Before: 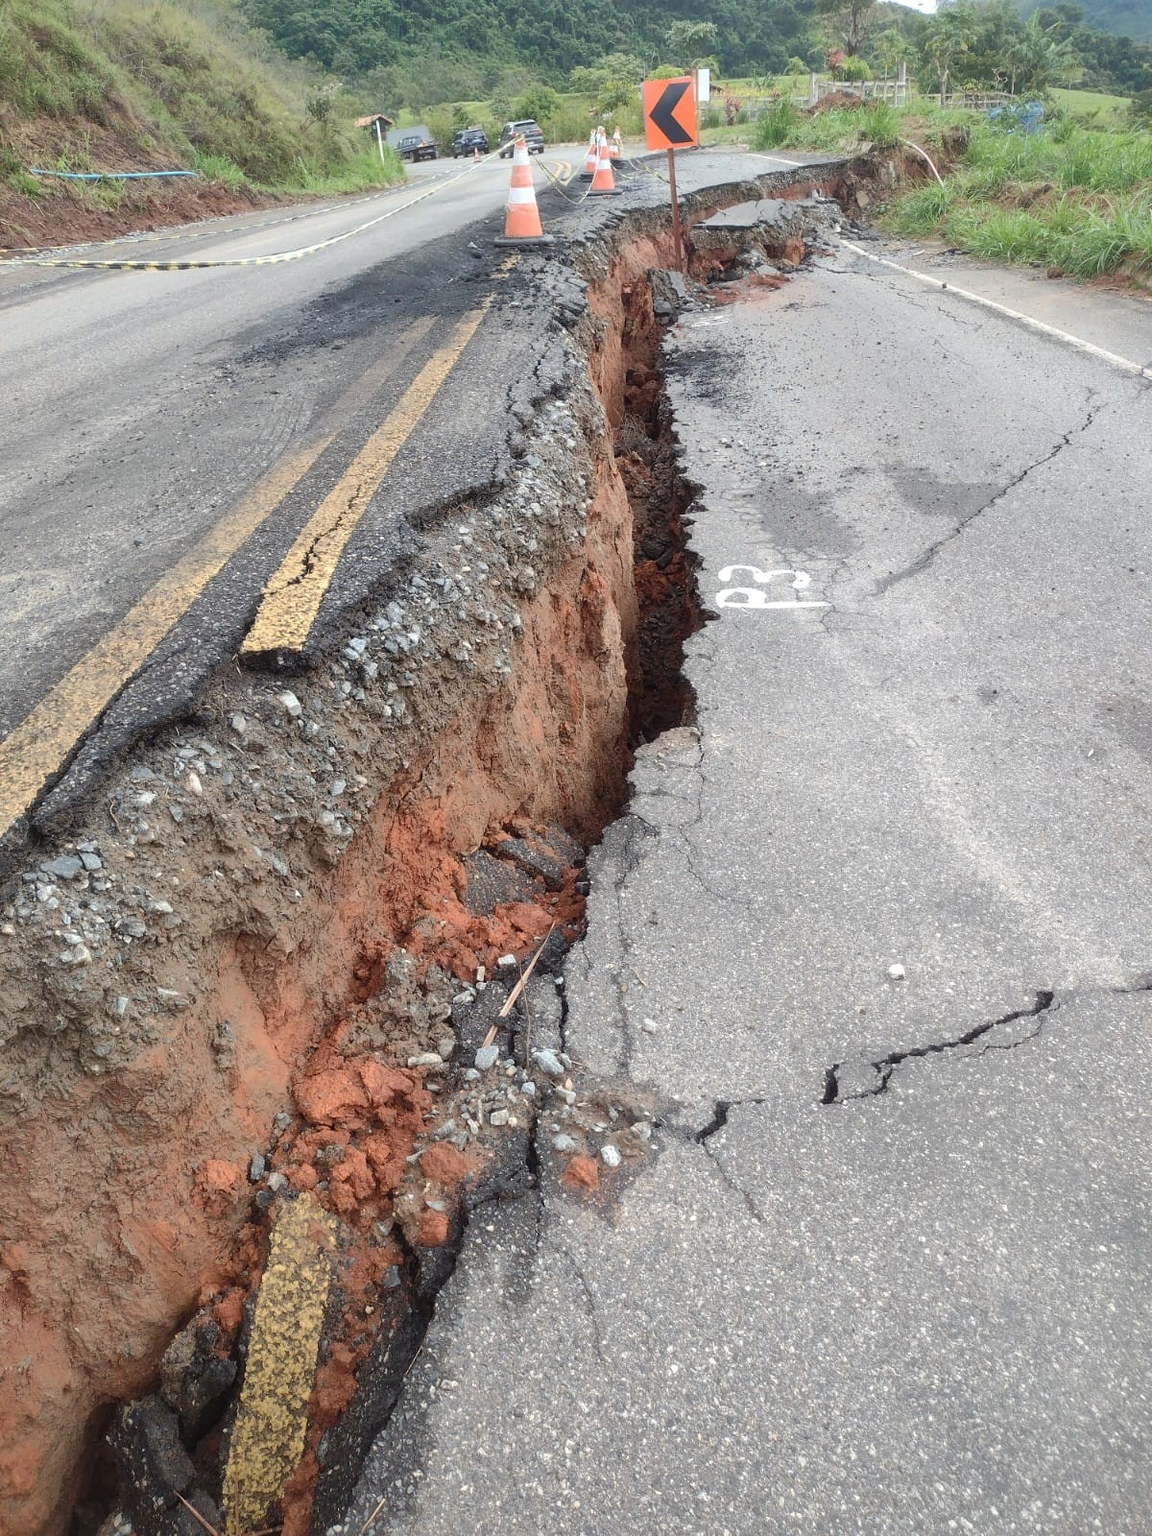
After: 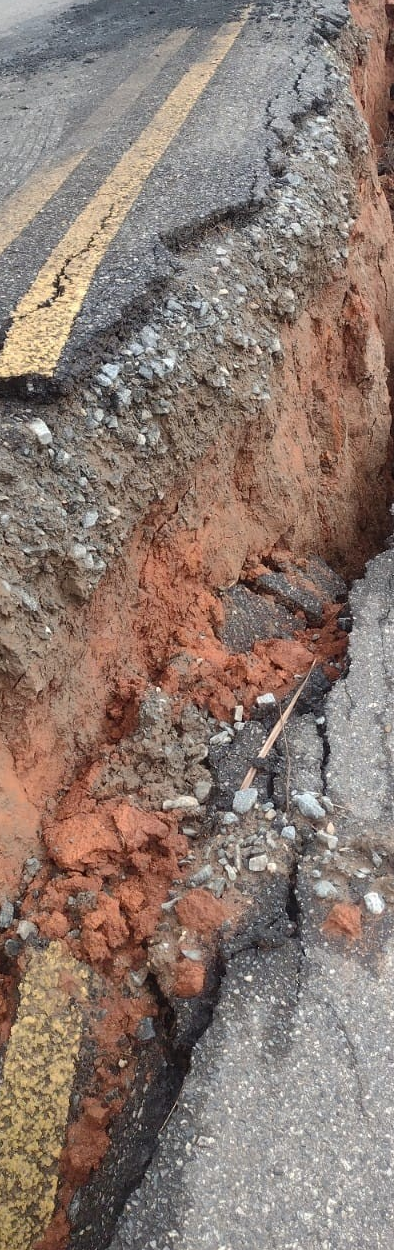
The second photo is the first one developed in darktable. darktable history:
crop and rotate: left 21.853%, top 18.849%, right 45.233%, bottom 2.985%
